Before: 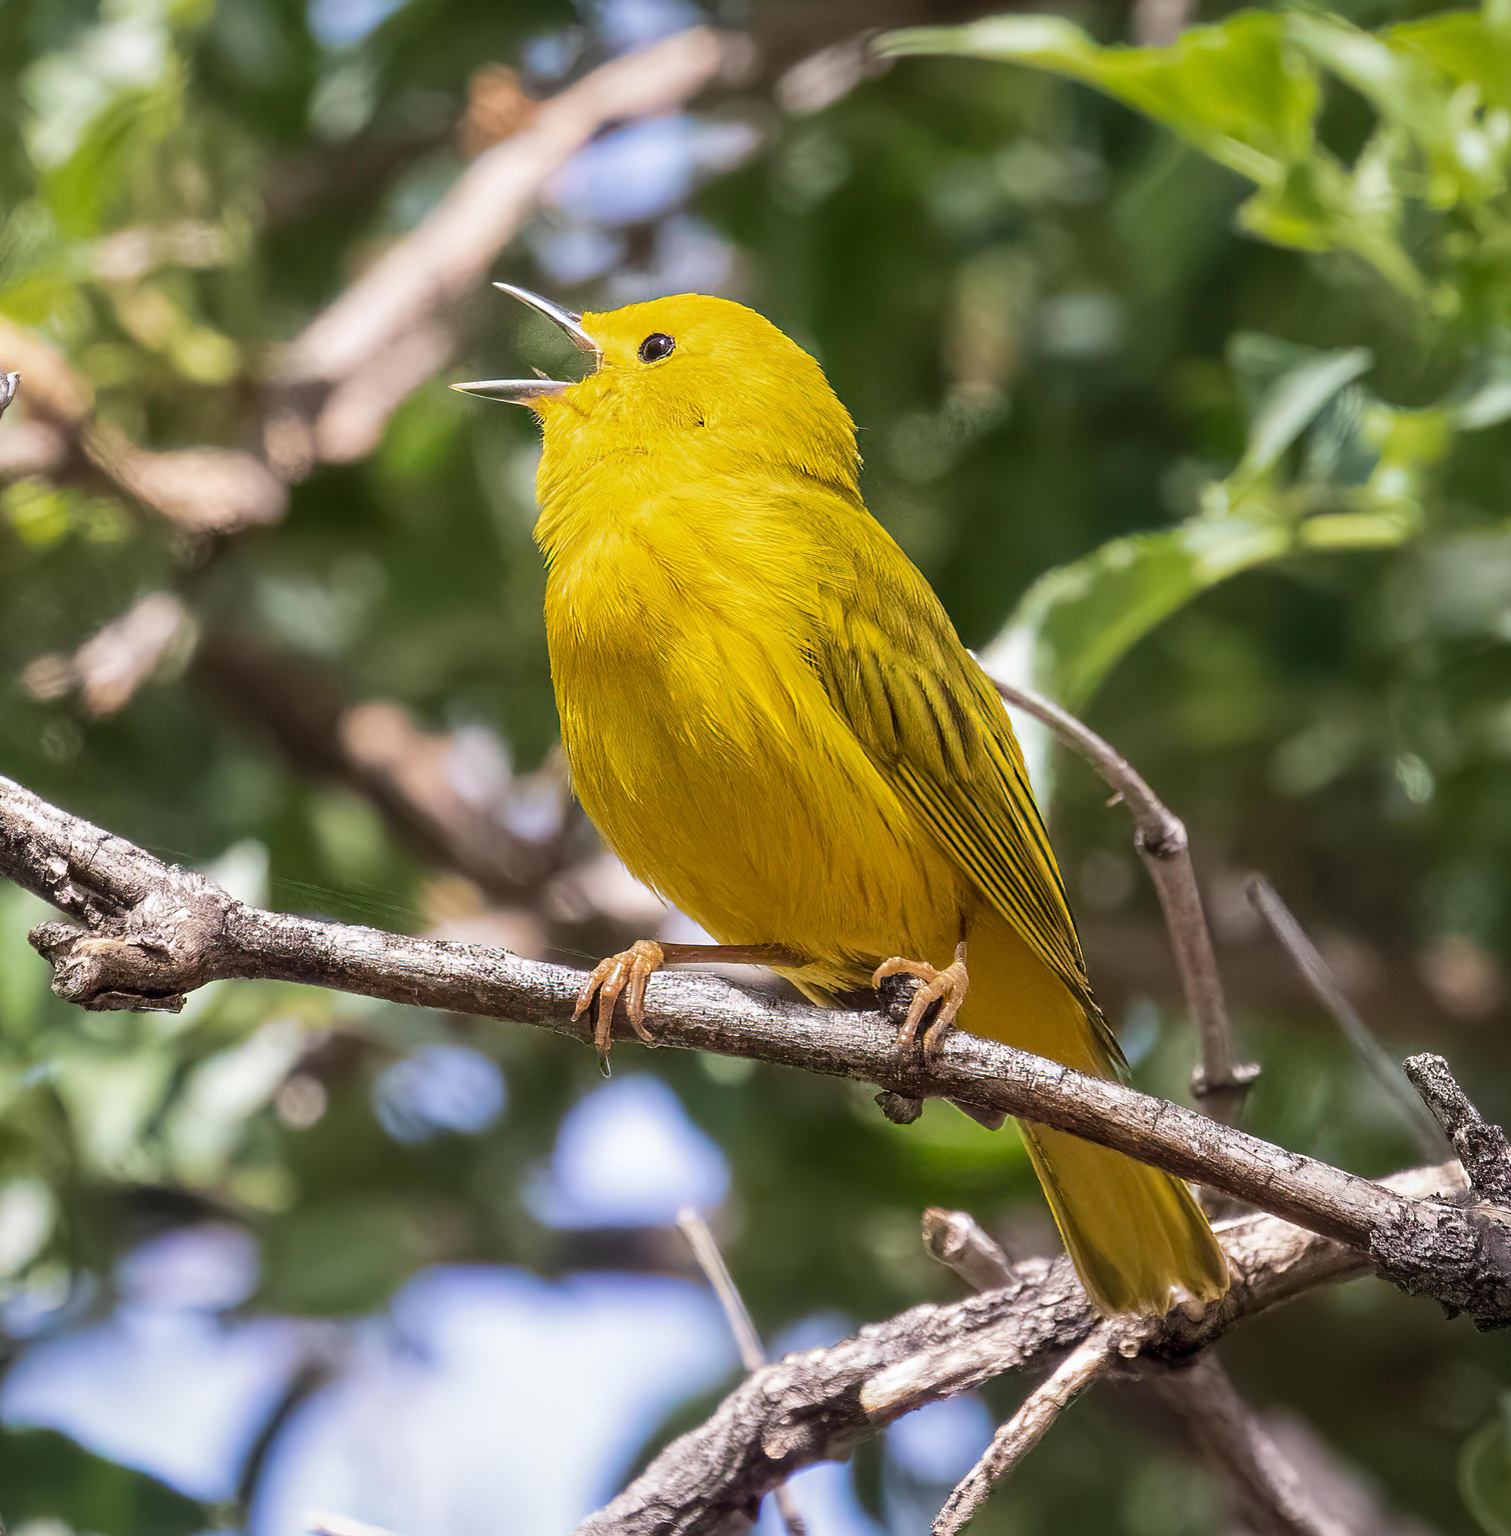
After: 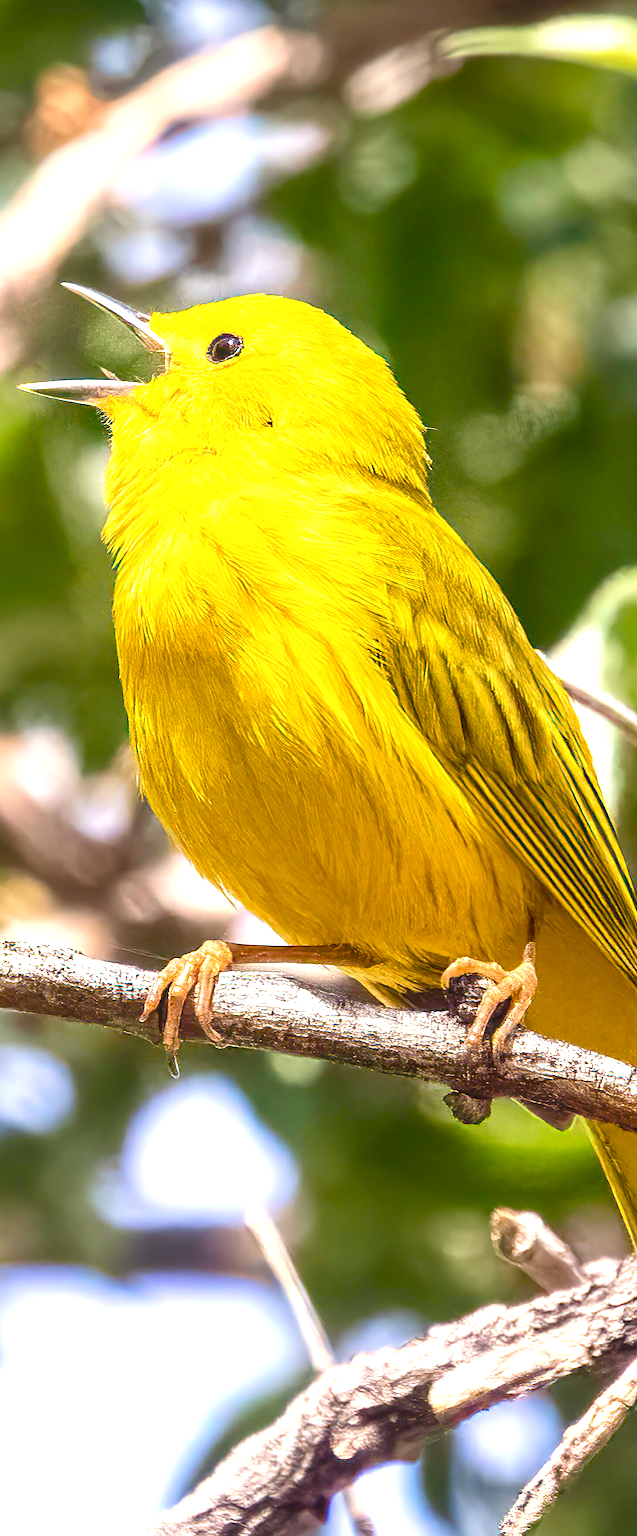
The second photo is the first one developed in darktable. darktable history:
color balance rgb: shadows lift › chroma 3%, shadows lift › hue 280.8°, power › hue 330°, highlights gain › chroma 3%, highlights gain › hue 75.6°, global offset › luminance 0.7%, perceptual saturation grading › global saturation 20%, perceptual saturation grading › highlights -25%, perceptual saturation grading › shadows 50%, global vibrance 20.33%
local contrast: highlights 100%, shadows 100%, detail 120%, midtone range 0.2
crop: left 28.583%, right 29.231%
exposure: black level correction 0, exposure 0.9 EV, compensate highlight preservation false
